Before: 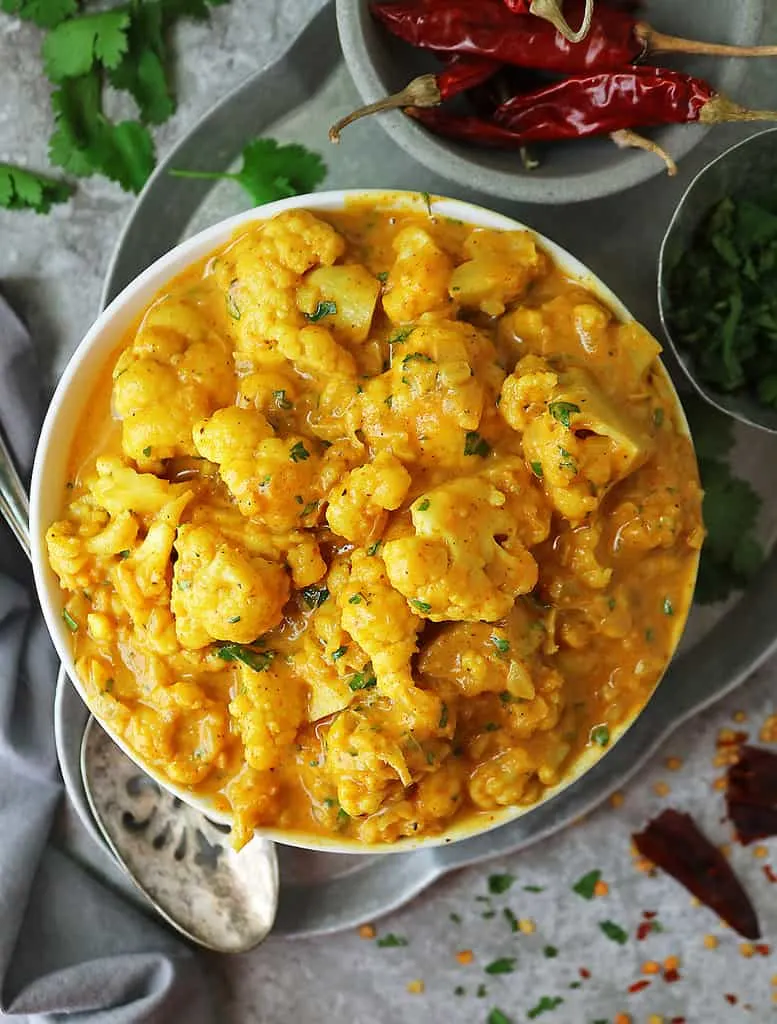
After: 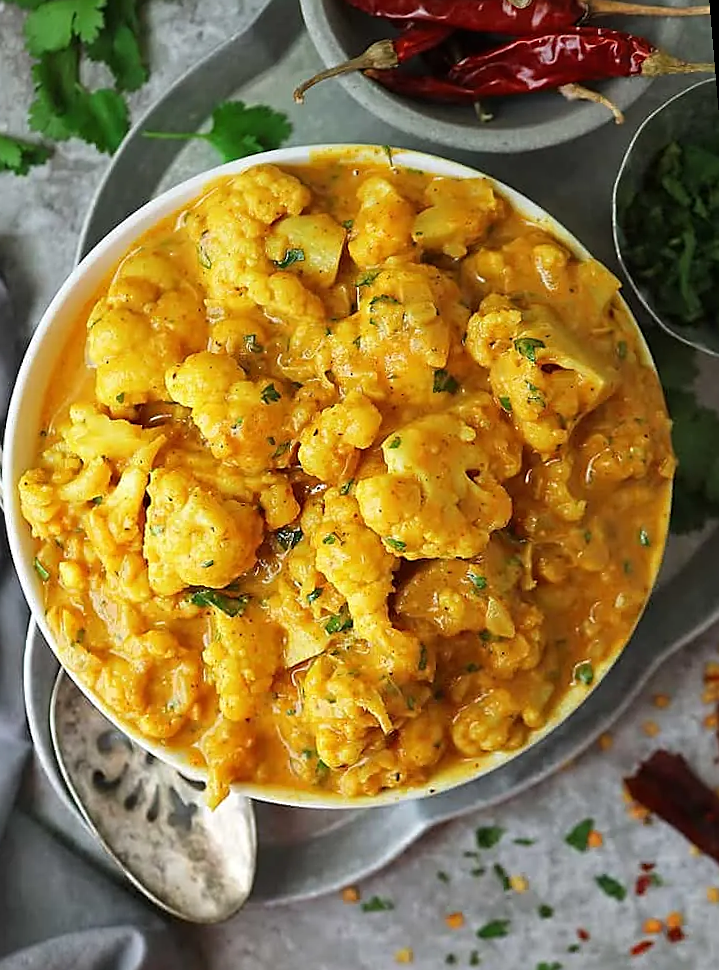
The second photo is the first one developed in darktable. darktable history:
rotate and perspective: rotation -1.68°, lens shift (vertical) -0.146, crop left 0.049, crop right 0.912, crop top 0.032, crop bottom 0.96
sharpen: on, module defaults
